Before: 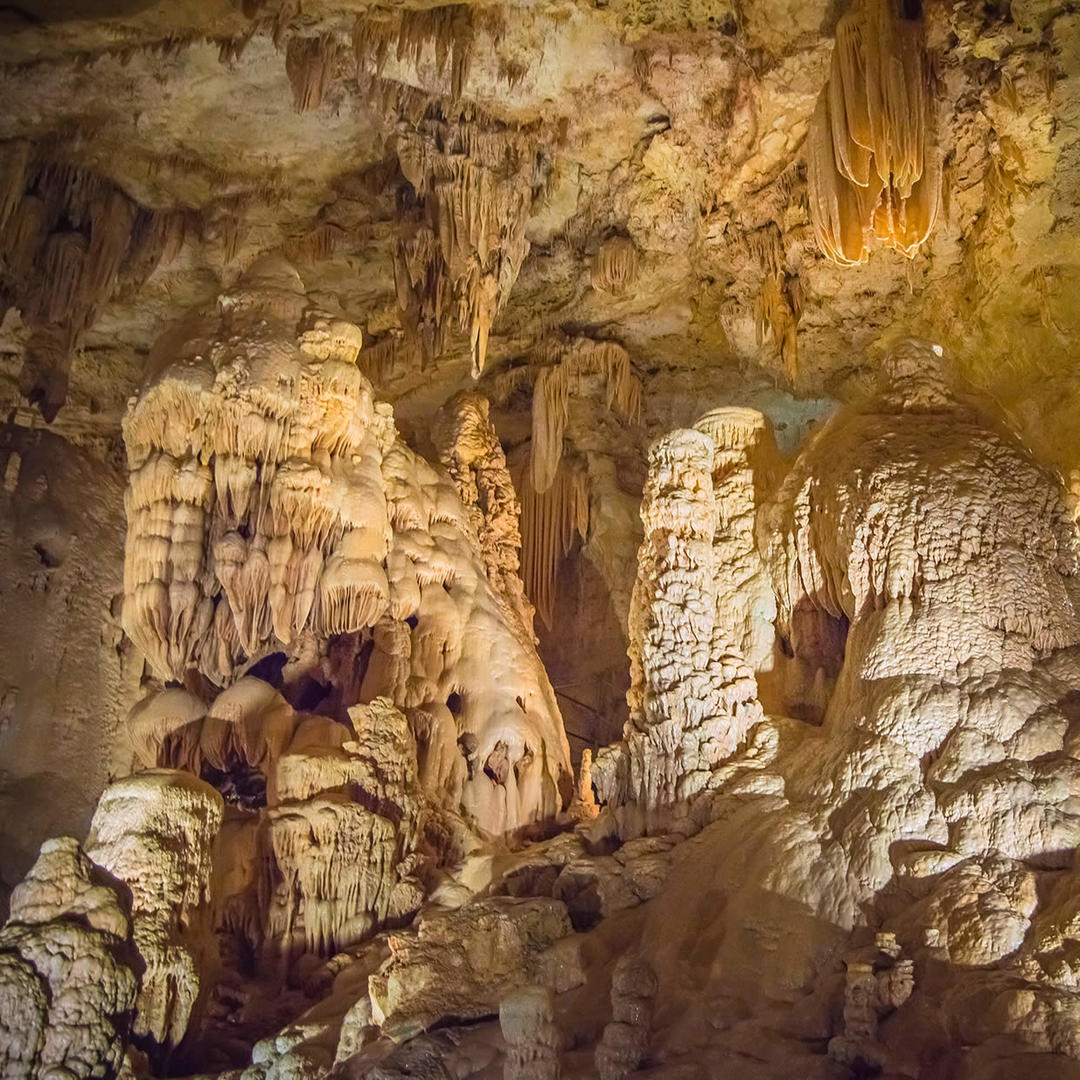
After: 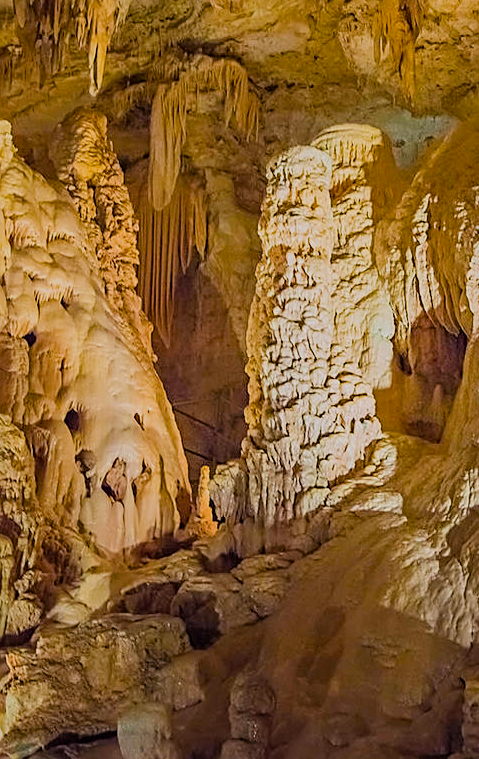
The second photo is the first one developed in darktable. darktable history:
sharpen: on, module defaults
color balance rgb: perceptual saturation grading › global saturation 25%, global vibrance 10%
filmic rgb: black relative exposure -7.65 EV, white relative exposure 4.56 EV, hardness 3.61
crop: left 35.432%, top 26.233%, right 20.145%, bottom 3.432%
